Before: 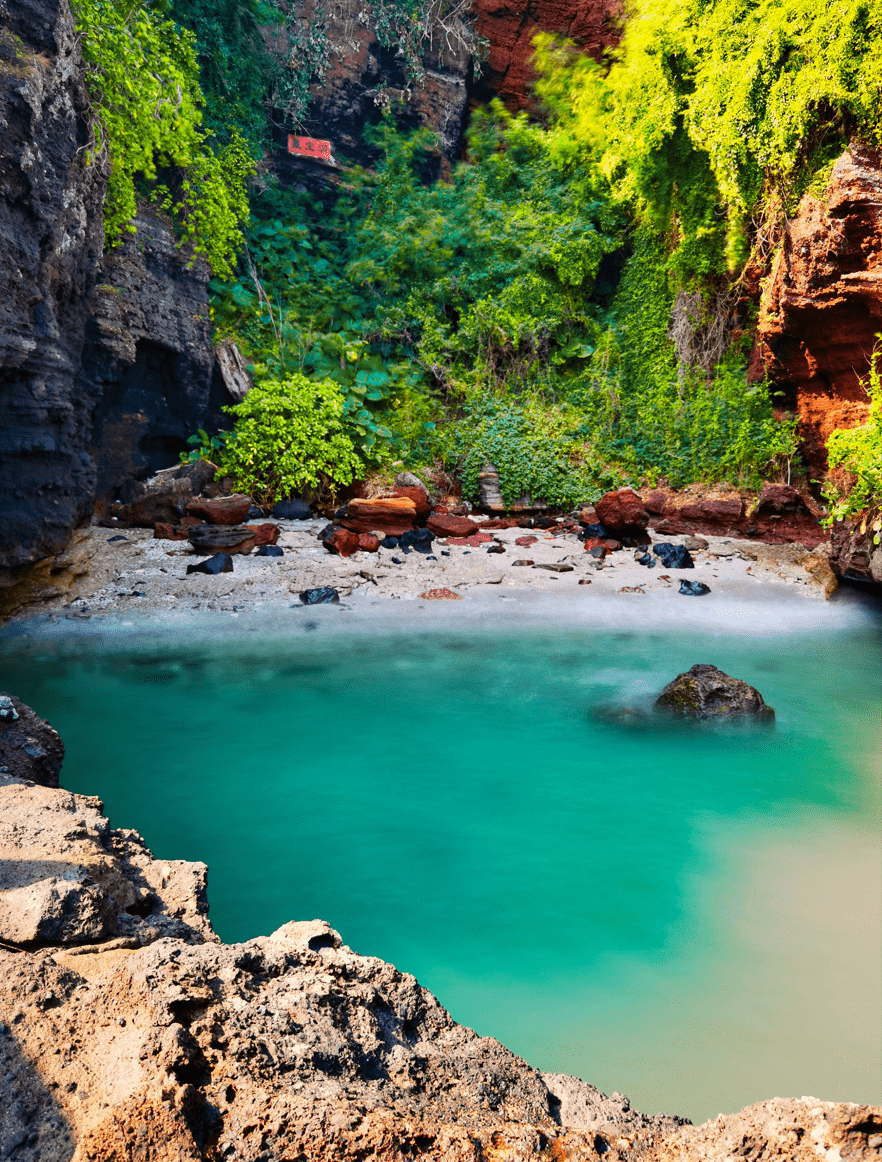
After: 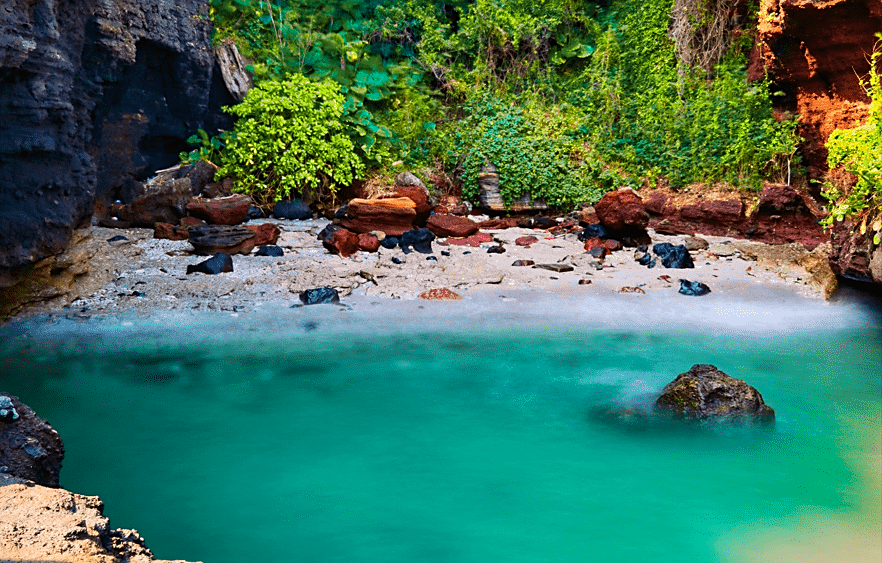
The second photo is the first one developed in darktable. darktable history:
velvia: strength 44.52%
sharpen: radius 1.826, amount 0.403, threshold 1.741
crop and rotate: top 25.839%, bottom 25.626%
